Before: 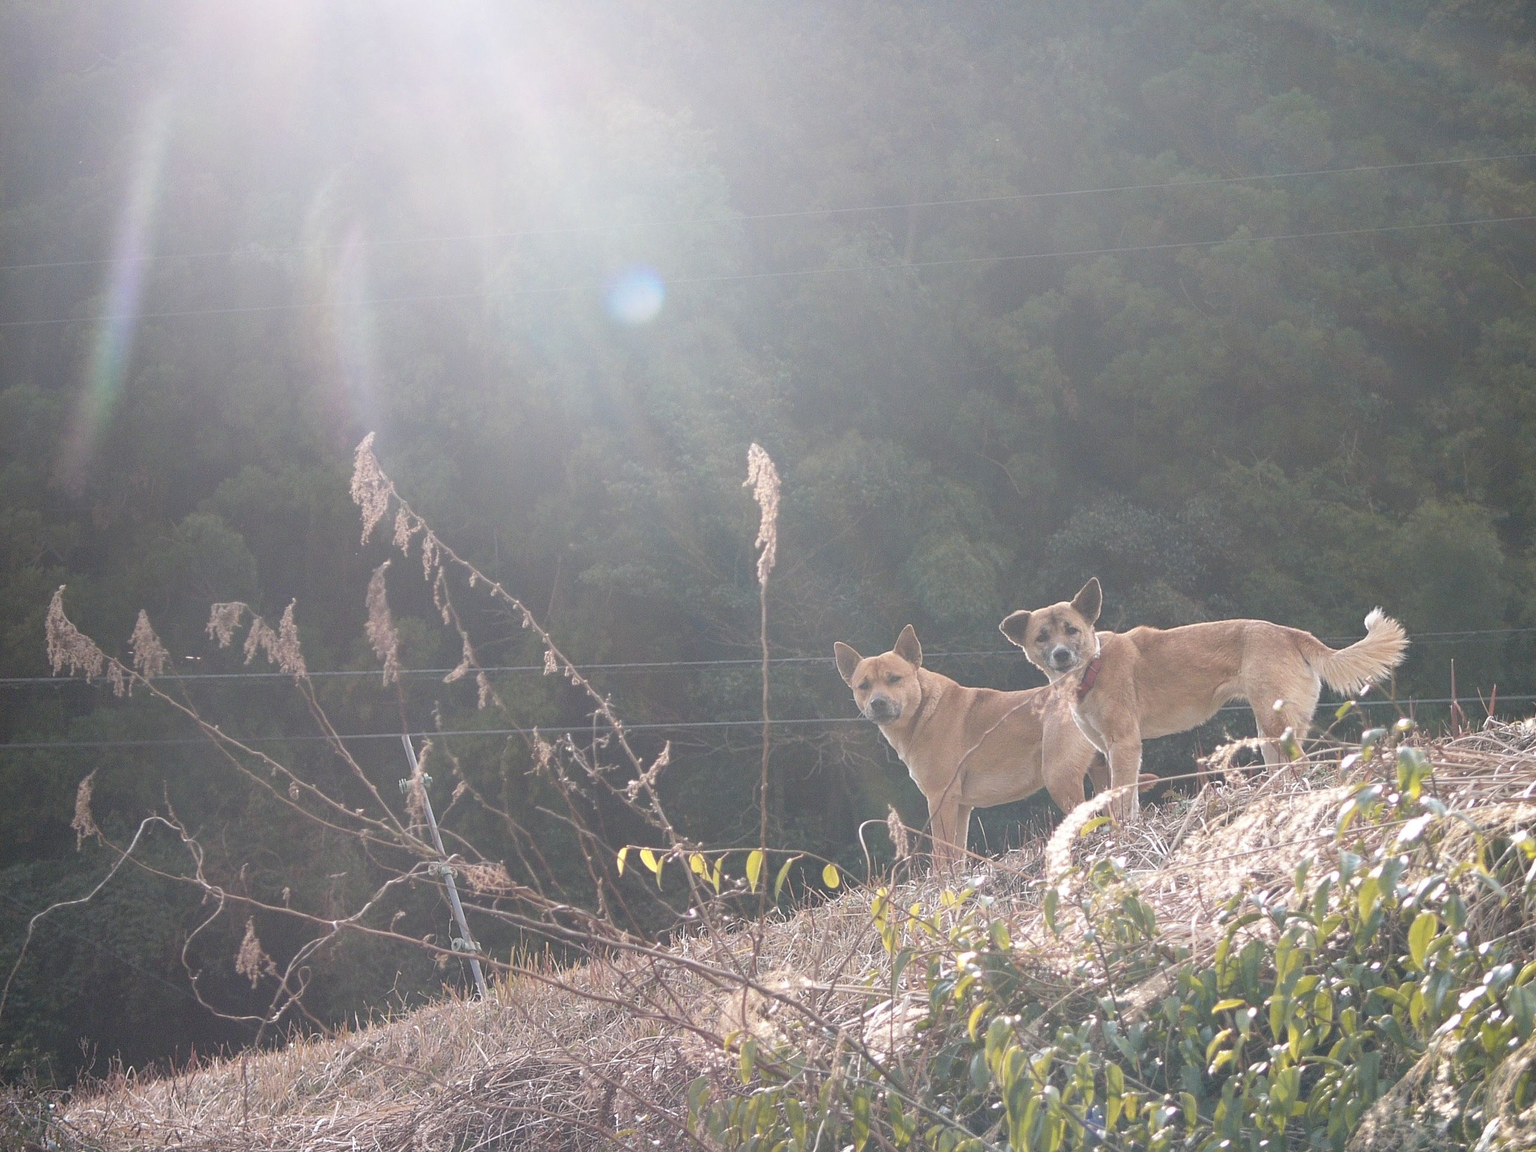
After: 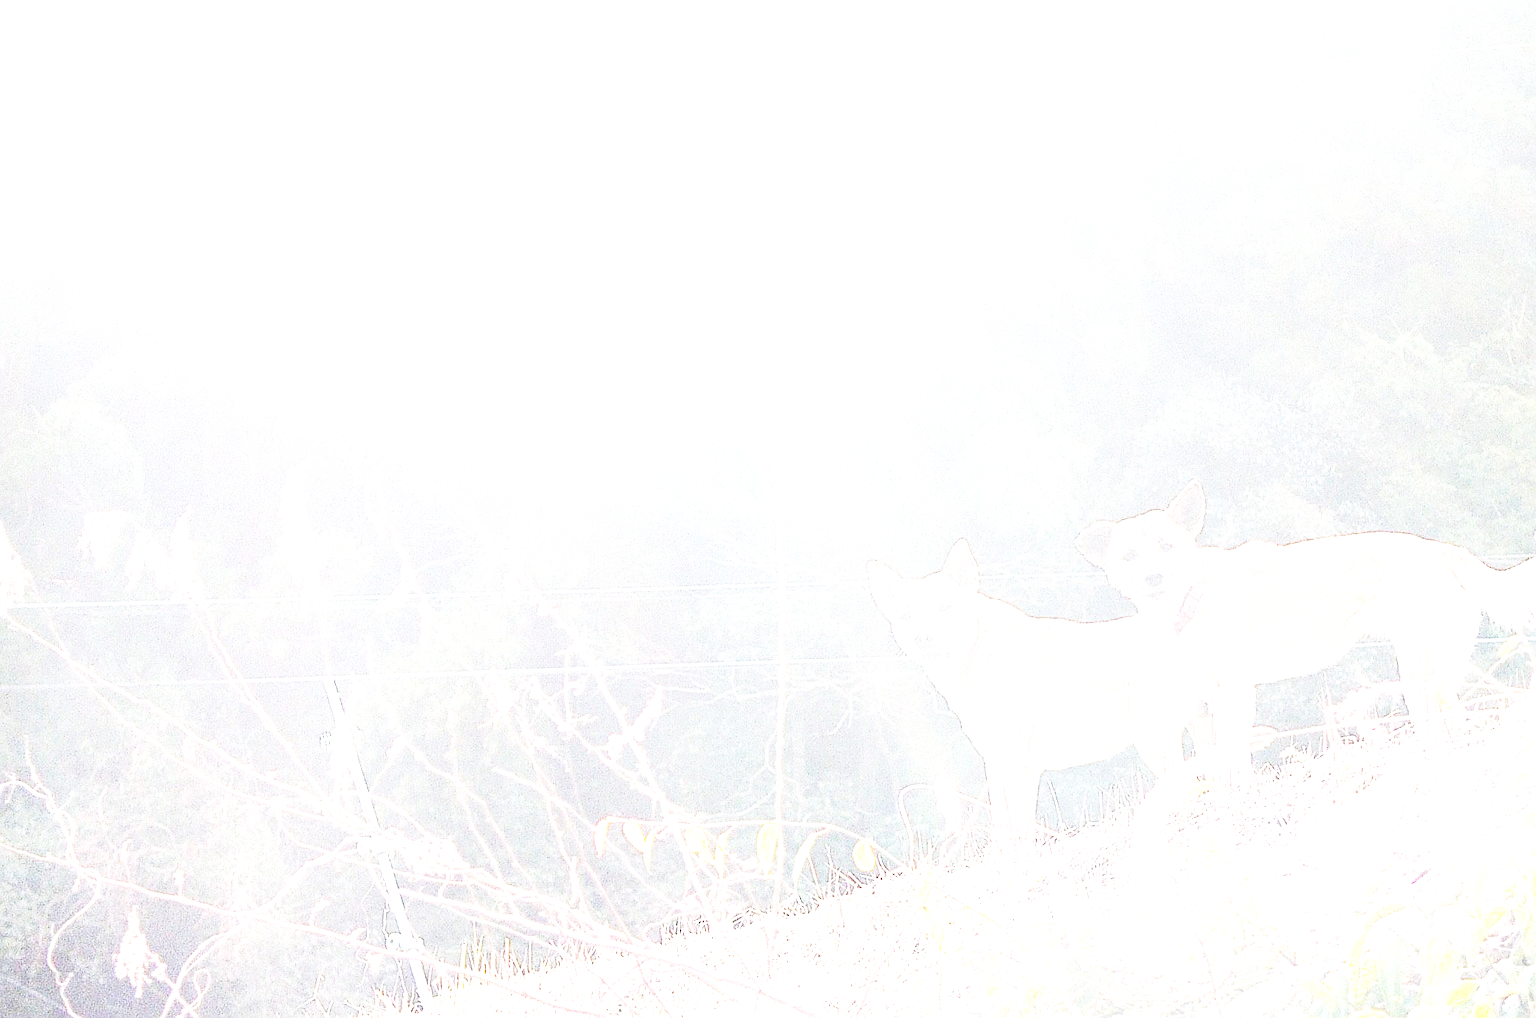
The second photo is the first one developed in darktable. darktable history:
crop: left 9.385%, top 16.984%, right 11.05%, bottom 12.3%
exposure: black level correction 0, exposure 1.742 EV, compensate exposure bias true, compensate highlight preservation false
sharpen: on, module defaults
color balance rgb: perceptual saturation grading › global saturation 25.678%, perceptual brilliance grading › global brilliance 11.046%, global vibrance 15.054%
tone equalizer: -8 EV -0.402 EV, -7 EV -0.424 EV, -6 EV -0.35 EV, -5 EV -0.21 EV, -3 EV 0.246 EV, -2 EV 0.348 EV, -1 EV 0.378 EV, +0 EV 0.404 EV, edges refinement/feathering 500, mask exposure compensation -1.57 EV, preserve details no
local contrast: on, module defaults
base curve: curves: ch0 [(0, 0) (0.032, 0.037) (0.105, 0.228) (0.435, 0.76) (0.856, 0.983) (1, 1)], preserve colors none
